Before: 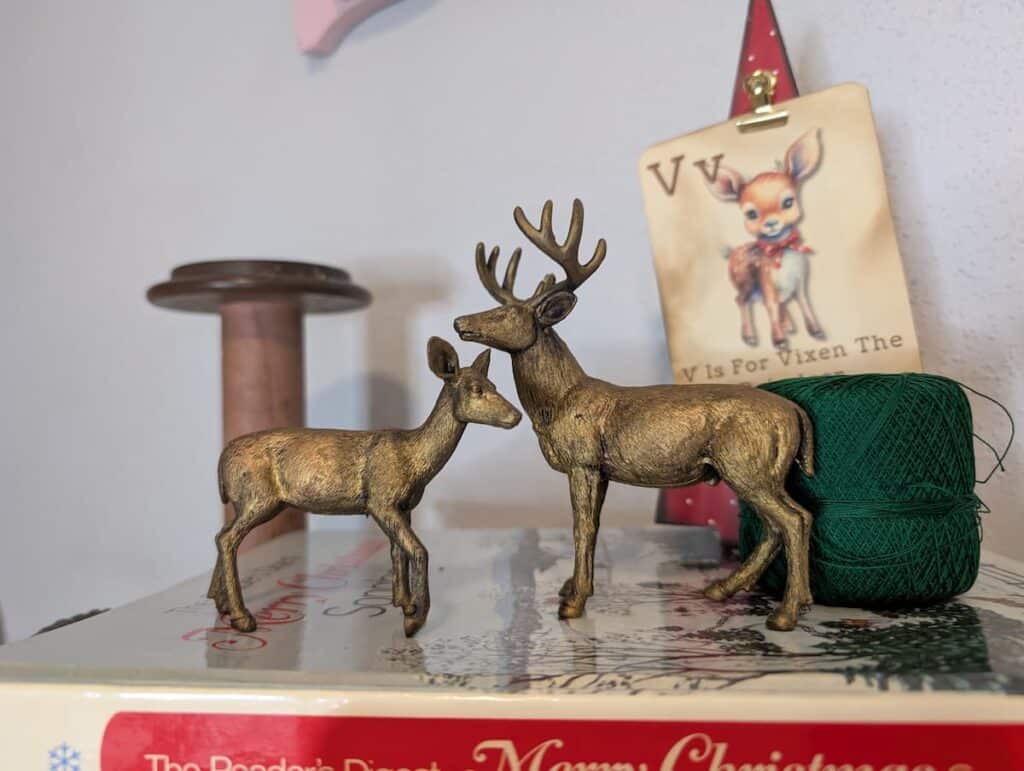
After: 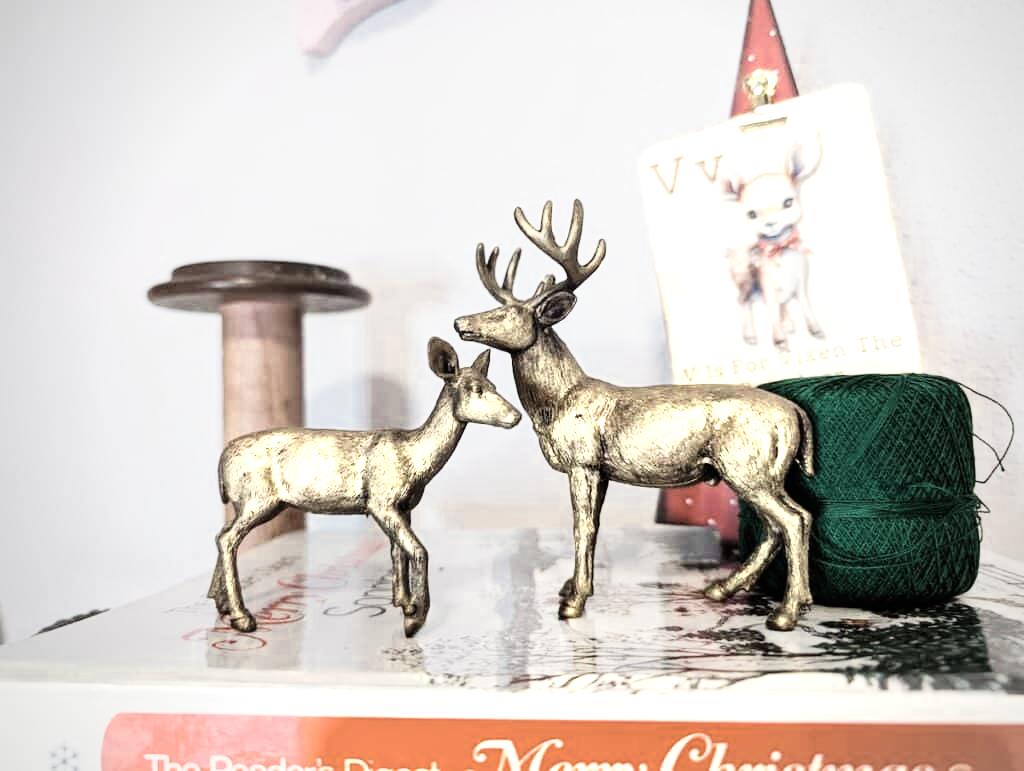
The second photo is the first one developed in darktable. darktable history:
tone equalizer: -8 EV 0.089 EV, edges refinement/feathering 500, mask exposure compensation -1.57 EV, preserve details no
base curve: curves: ch0 [(0, 0) (0.007, 0.004) (0.027, 0.03) (0.046, 0.07) (0.207, 0.54) (0.442, 0.872) (0.673, 0.972) (1, 1)], preserve colors none
vignetting: brightness -0.272
color zones: curves: ch0 [(0.25, 0.667) (0.758, 0.368)]; ch1 [(0.215, 0.245) (0.761, 0.373)]; ch2 [(0.247, 0.554) (0.761, 0.436)]
